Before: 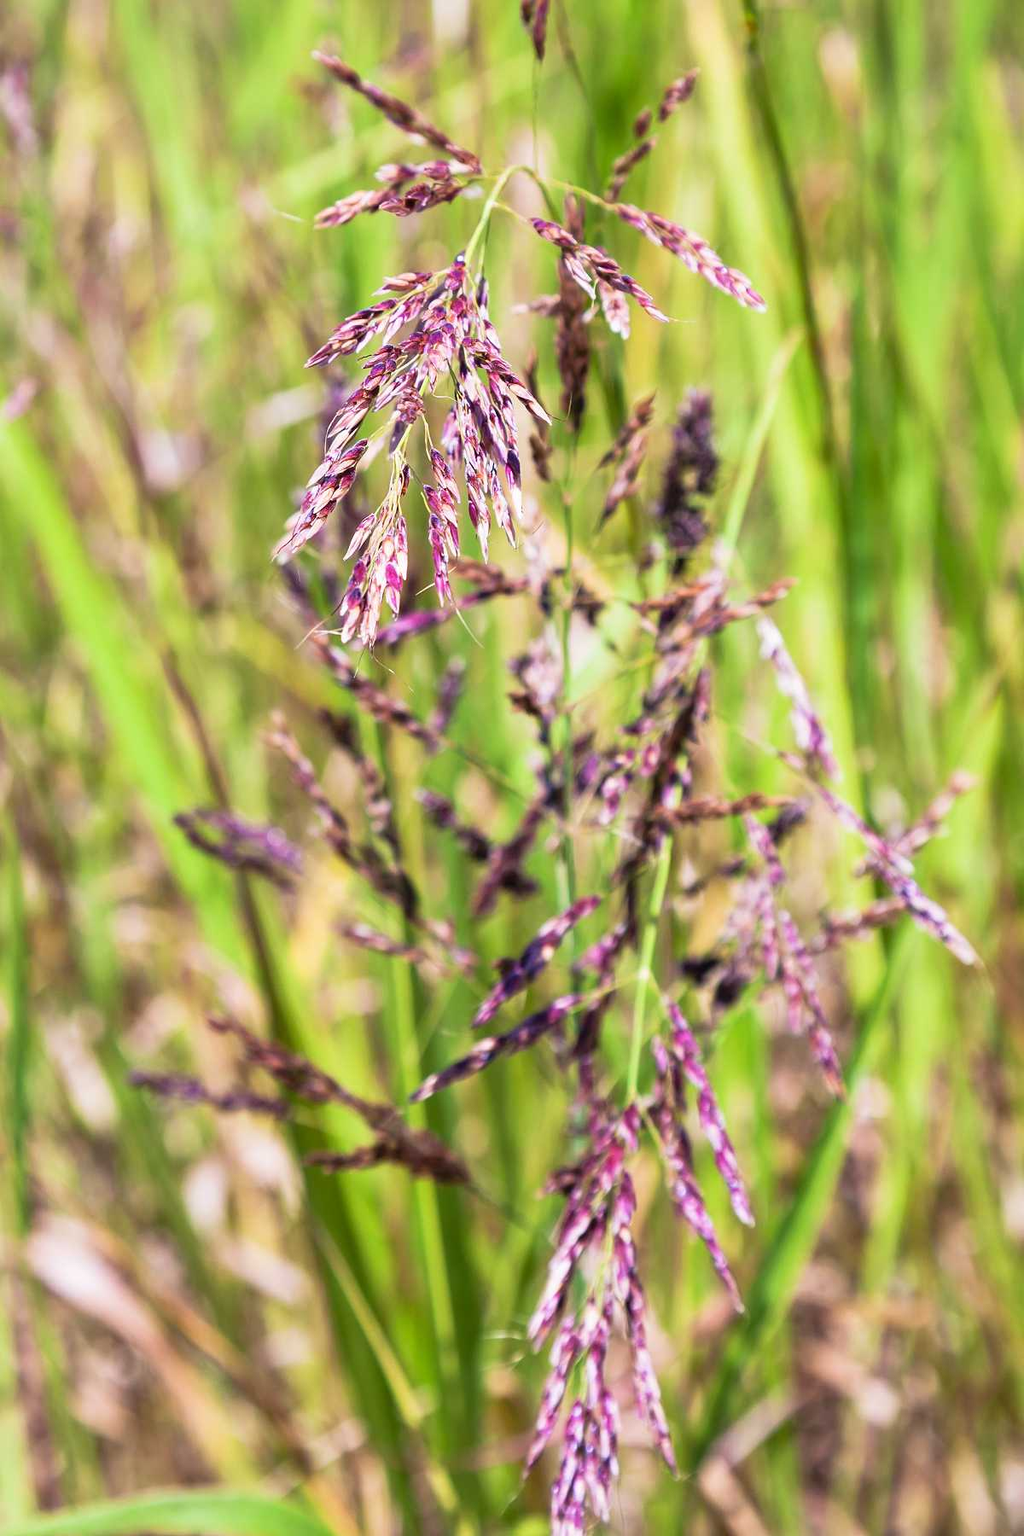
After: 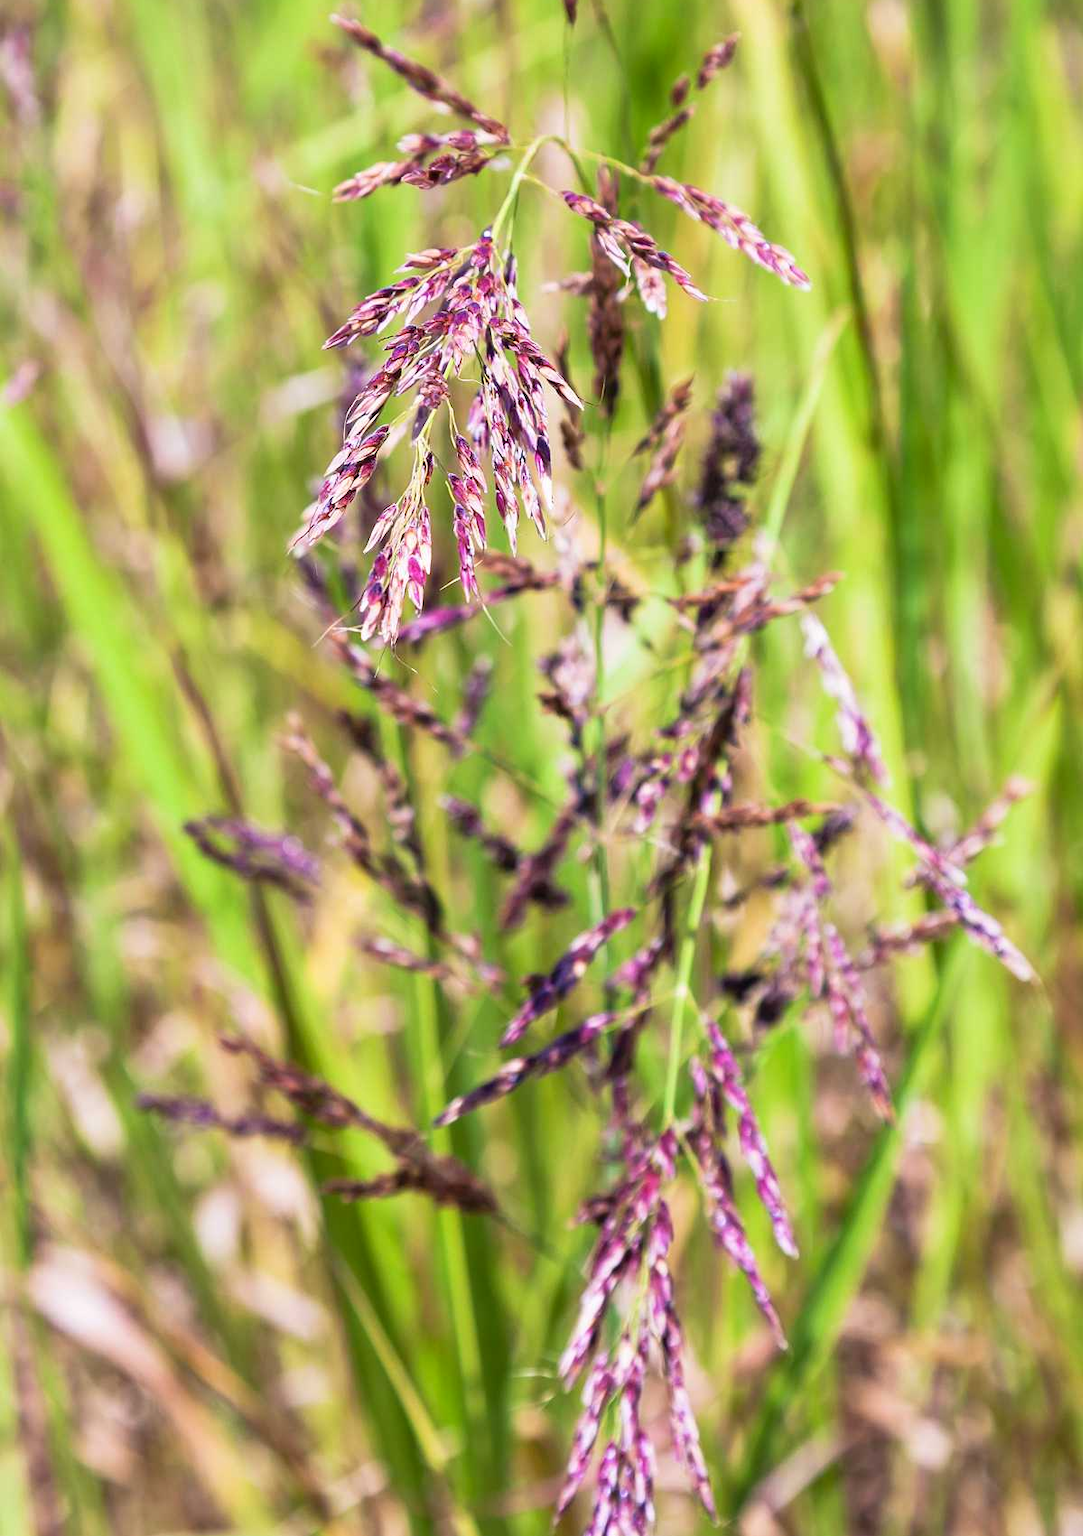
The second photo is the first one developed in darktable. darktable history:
crop and rotate: top 2.479%, bottom 3.018%
color balance rgb: global vibrance 10%
